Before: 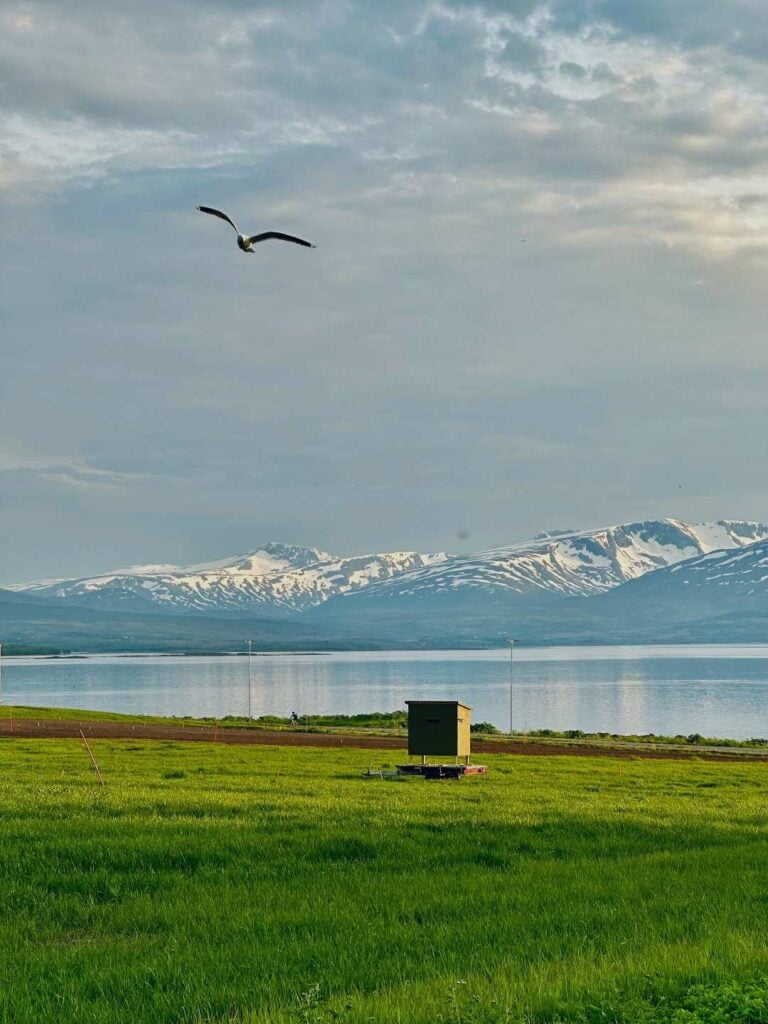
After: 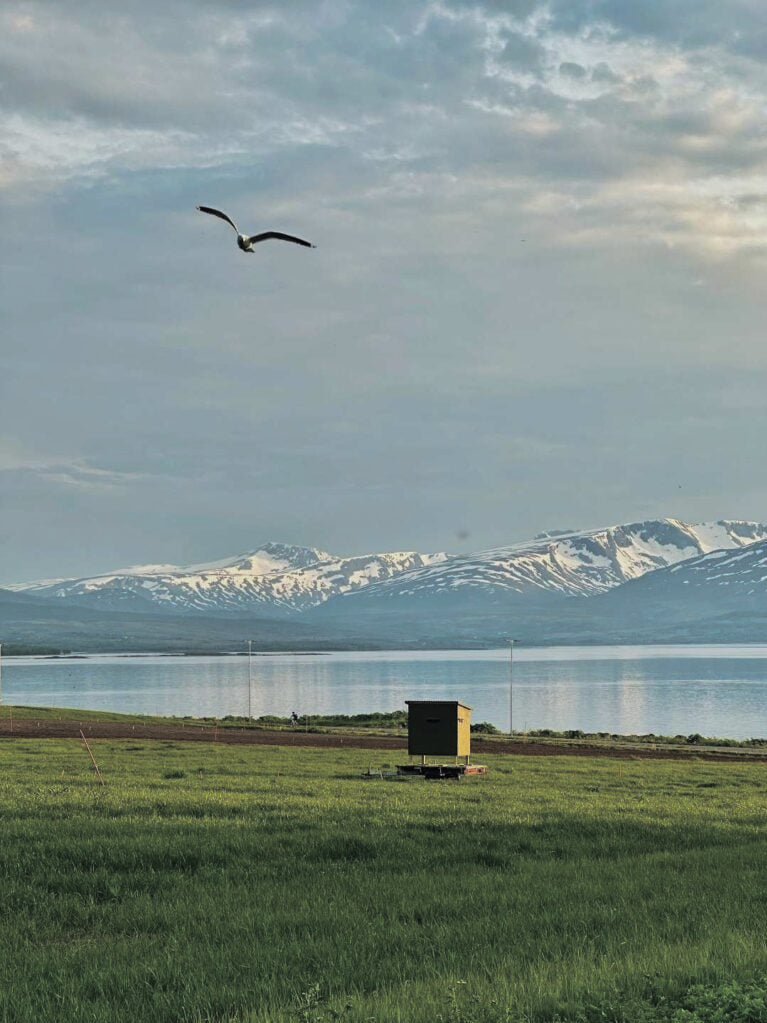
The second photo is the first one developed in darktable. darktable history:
split-toning: shadows › hue 43.2°, shadows › saturation 0, highlights › hue 50.4°, highlights › saturation 1
